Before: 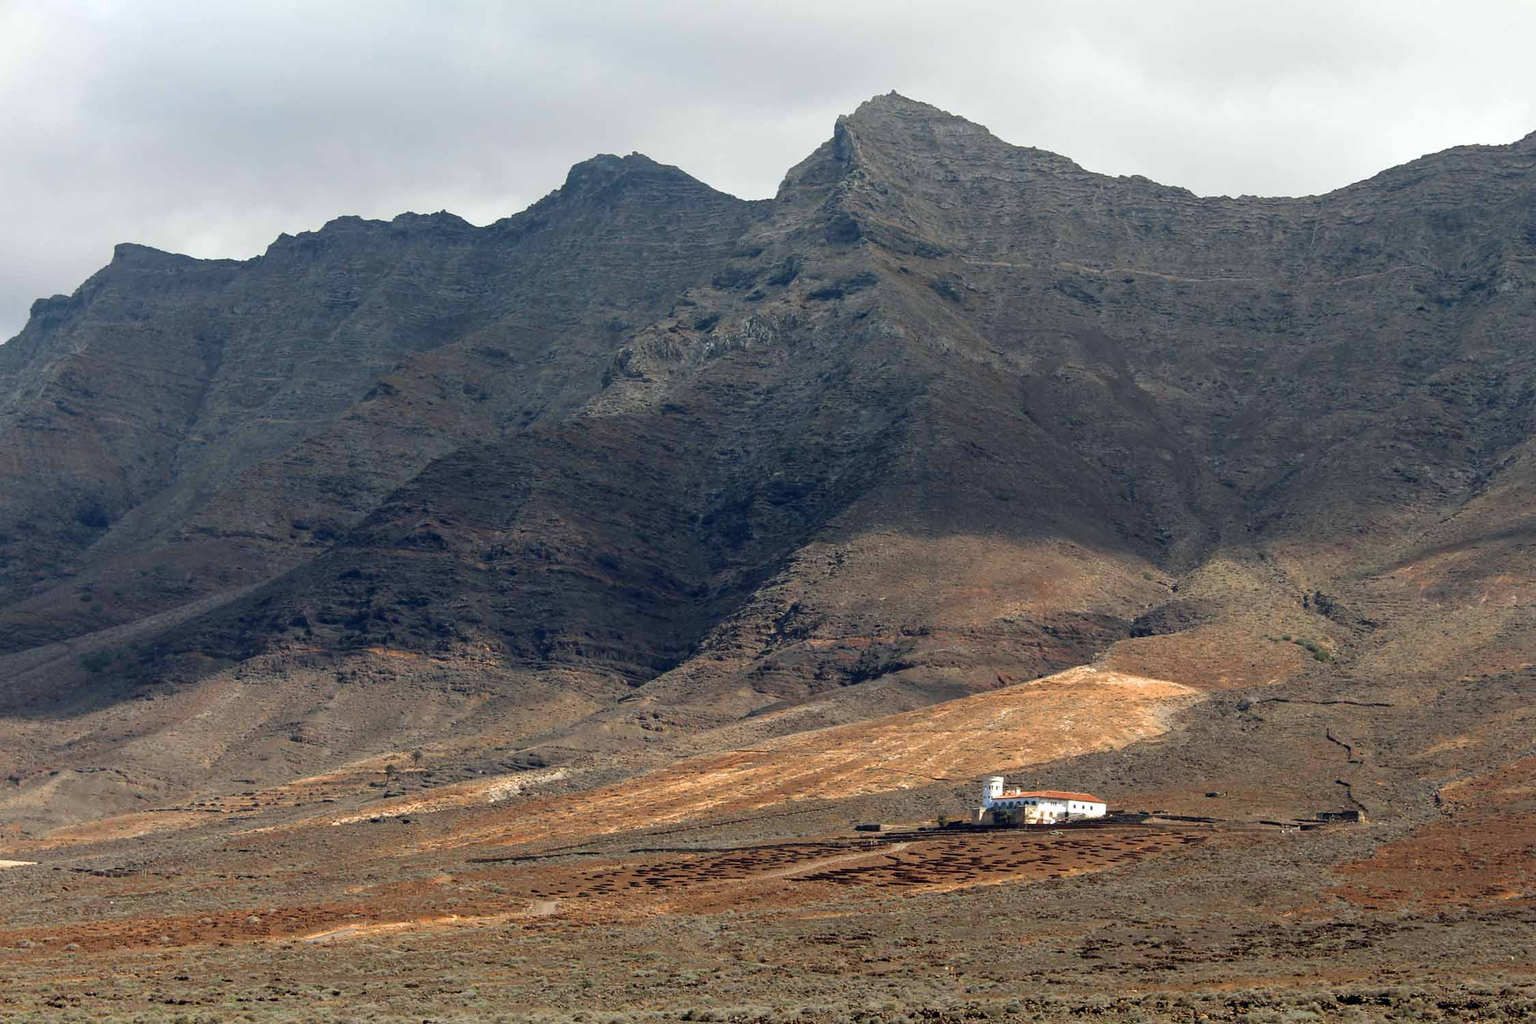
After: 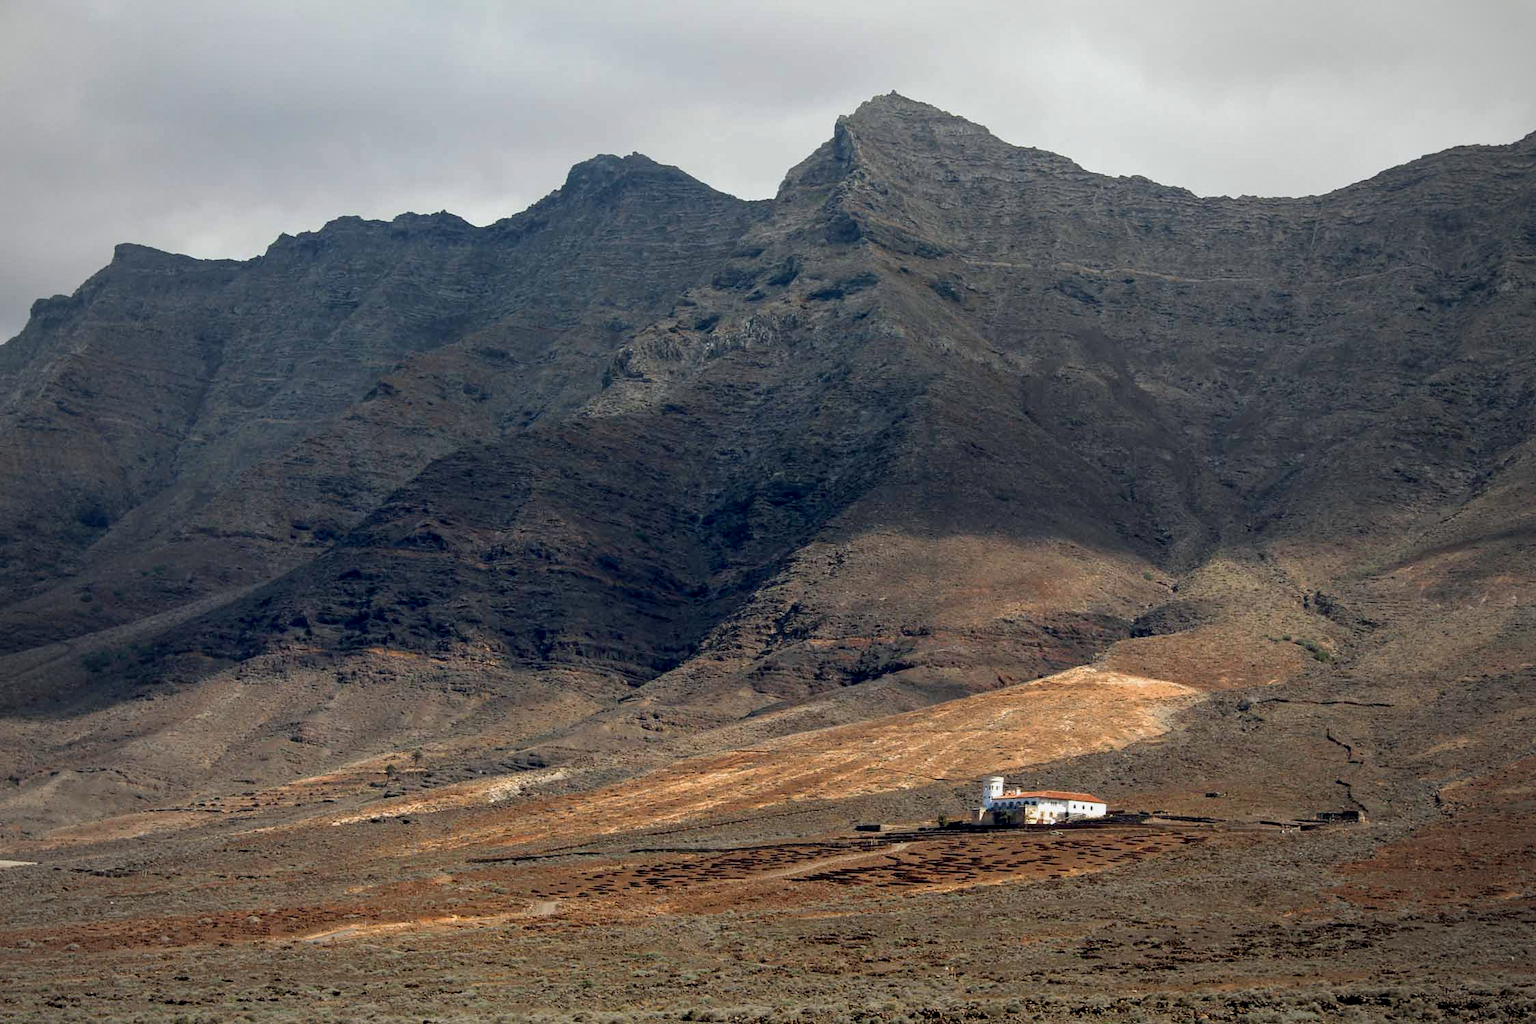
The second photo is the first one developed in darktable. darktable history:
local contrast: highlights 104%, shadows 98%, detail 119%, midtone range 0.2
exposure: black level correction 0.006, exposure -0.219 EV, compensate exposure bias true, compensate highlight preservation false
vignetting: fall-off start 67.14%, brightness -0.414, saturation -0.299, width/height ratio 1.013
